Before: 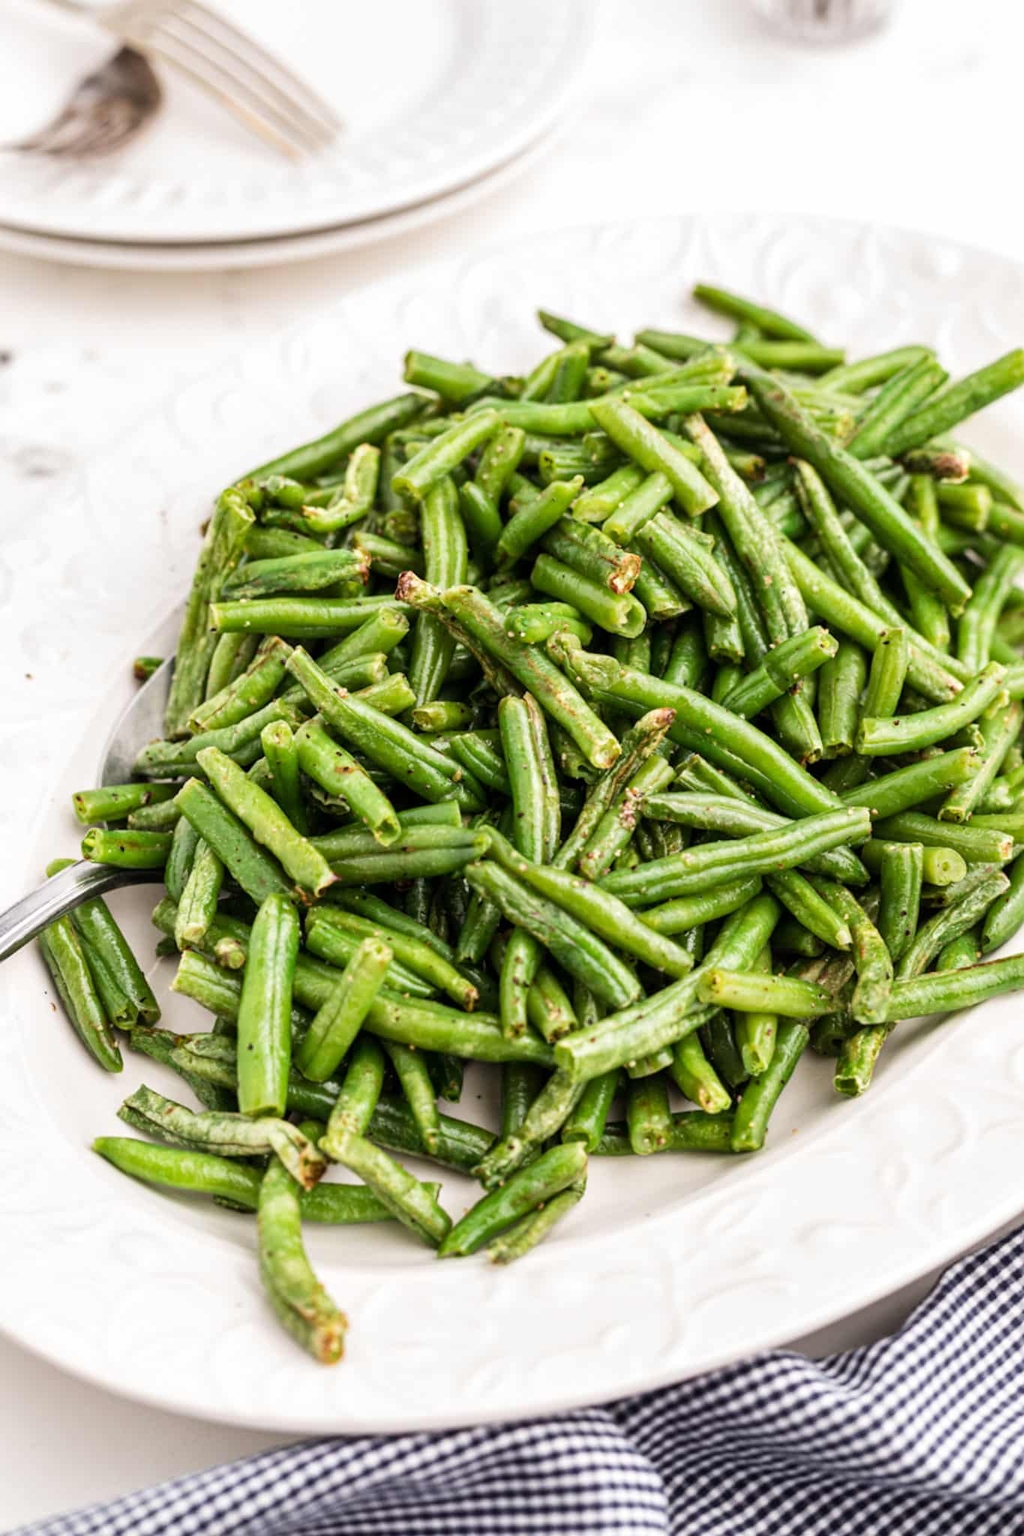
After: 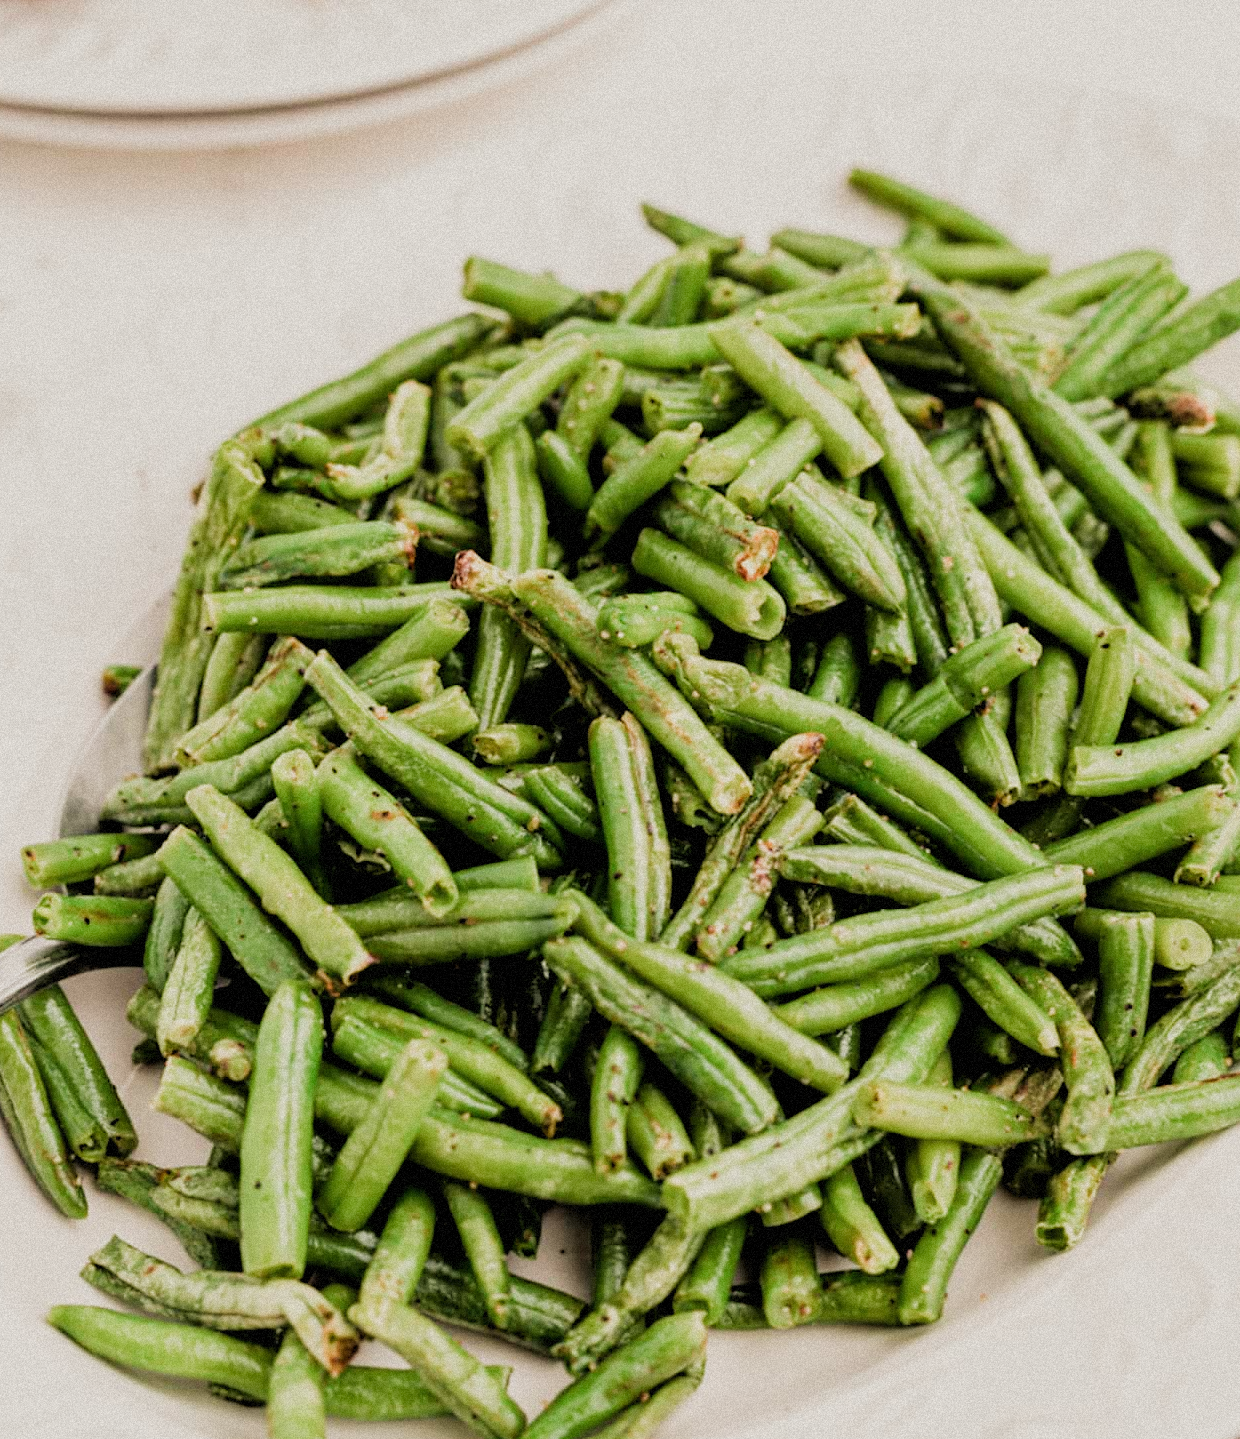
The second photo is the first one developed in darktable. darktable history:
grain: mid-tones bias 0%
white balance: red 1.045, blue 0.932
crop: left 5.596%, top 10.314%, right 3.534%, bottom 19.395%
rgb curve: curves: ch0 [(0, 0) (0.136, 0.078) (0.262, 0.245) (0.414, 0.42) (1, 1)], compensate middle gray true, preserve colors basic power
filmic rgb: middle gray luminance 18.42%, black relative exposure -11.25 EV, white relative exposure 3.75 EV, threshold 6 EV, target black luminance 0%, hardness 5.87, latitude 57.4%, contrast 0.963, shadows ↔ highlights balance 49.98%, add noise in highlights 0, preserve chrominance luminance Y, color science v3 (2019), use custom middle-gray values true, iterations of high-quality reconstruction 0, contrast in highlights soft, enable highlight reconstruction true
